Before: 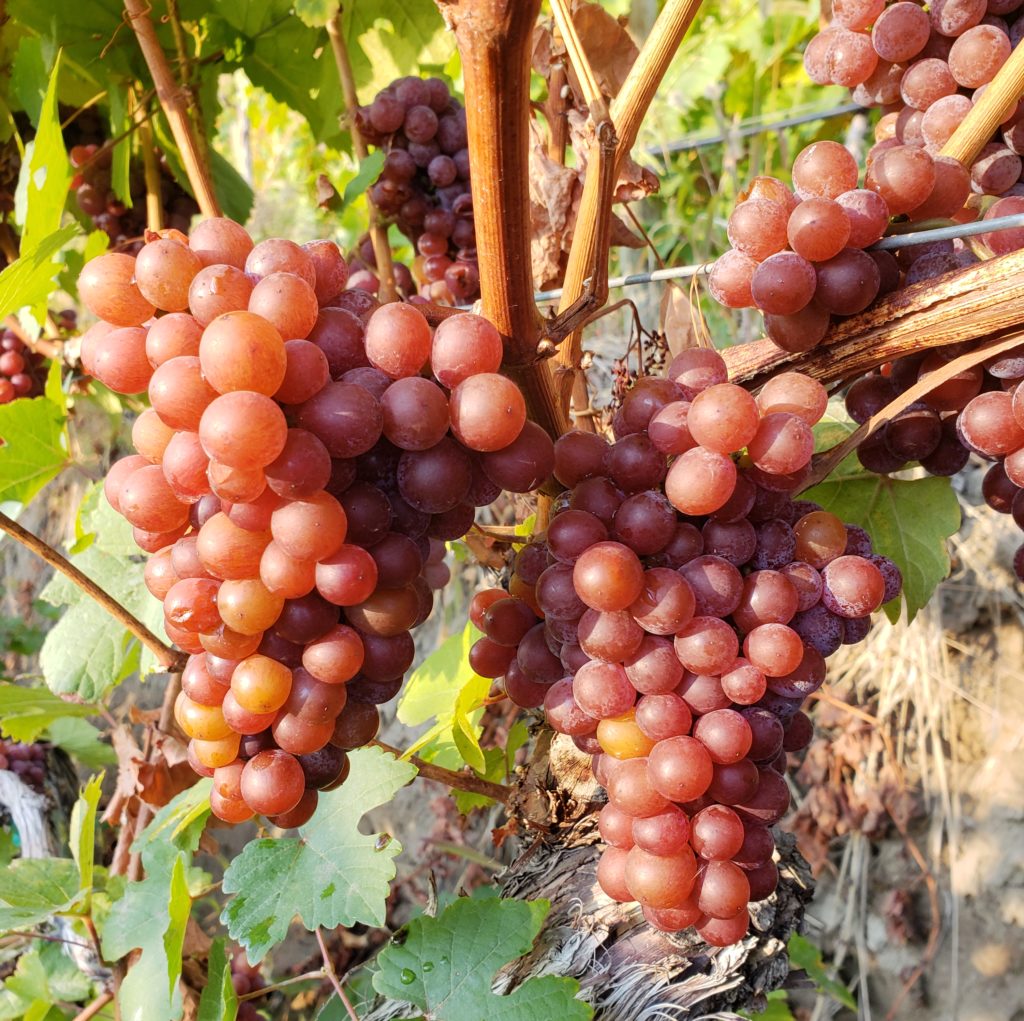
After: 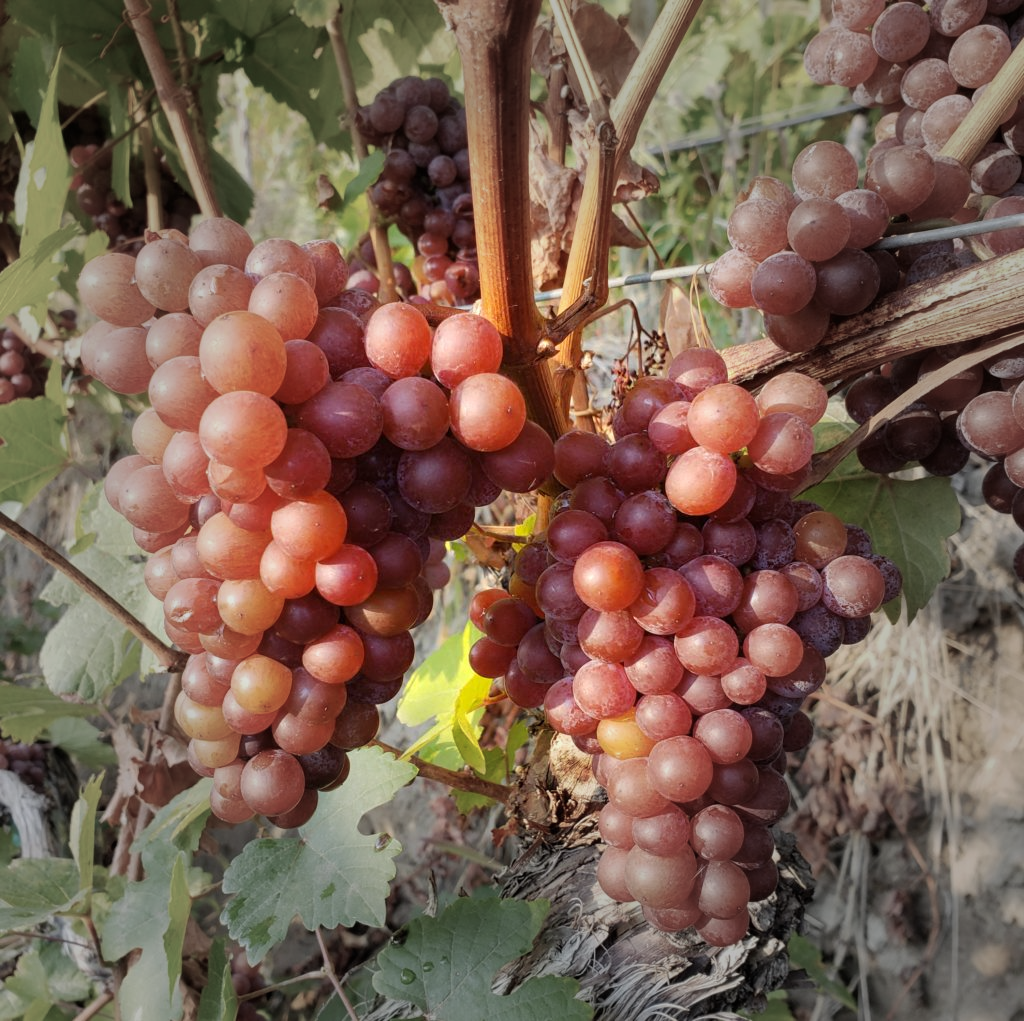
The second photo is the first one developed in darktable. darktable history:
vignetting: fall-off start 39.51%, fall-off radius 40.64%
